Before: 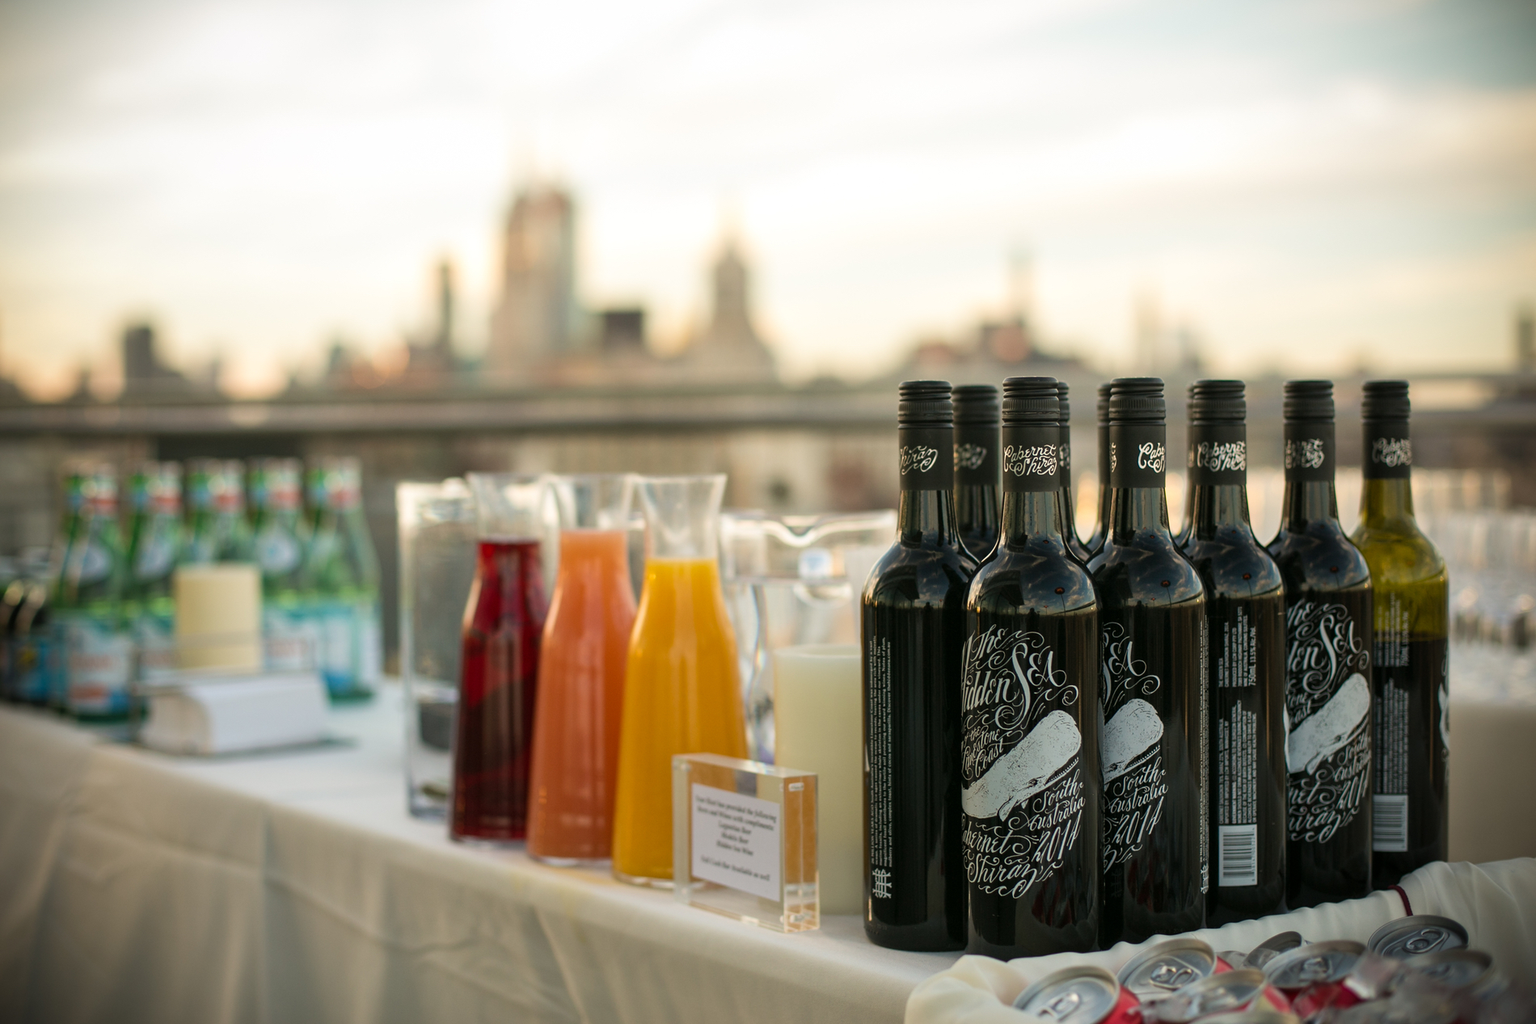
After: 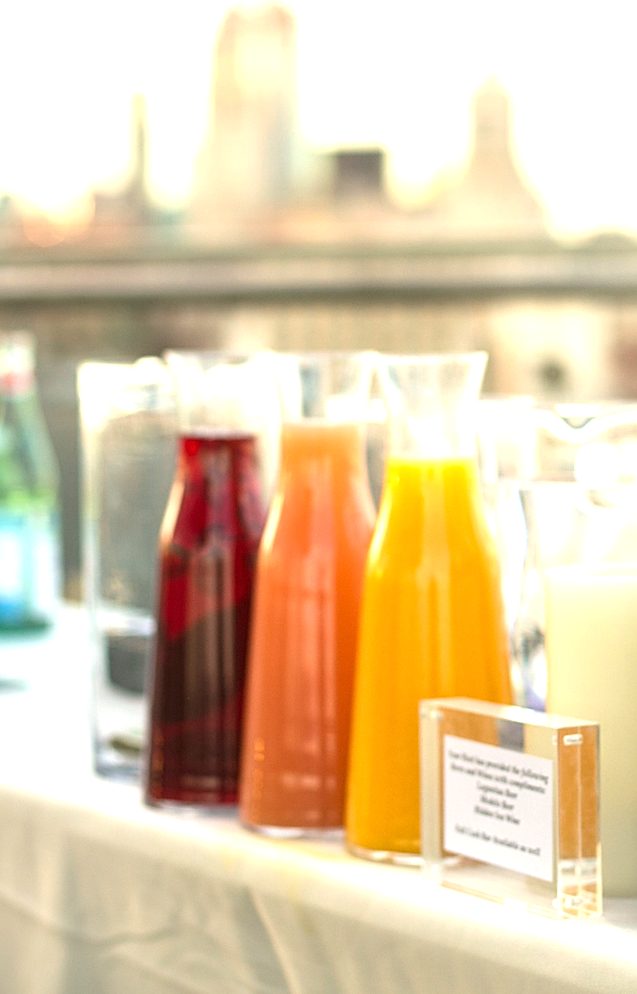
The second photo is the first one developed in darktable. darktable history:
crop and rotate: left 21.77%, top 18.528%, right 44.676%, bottom 2.997%
sharpen: on, module defaults
exposure: exposure 1.223 EV, compensate highlight preservation false
